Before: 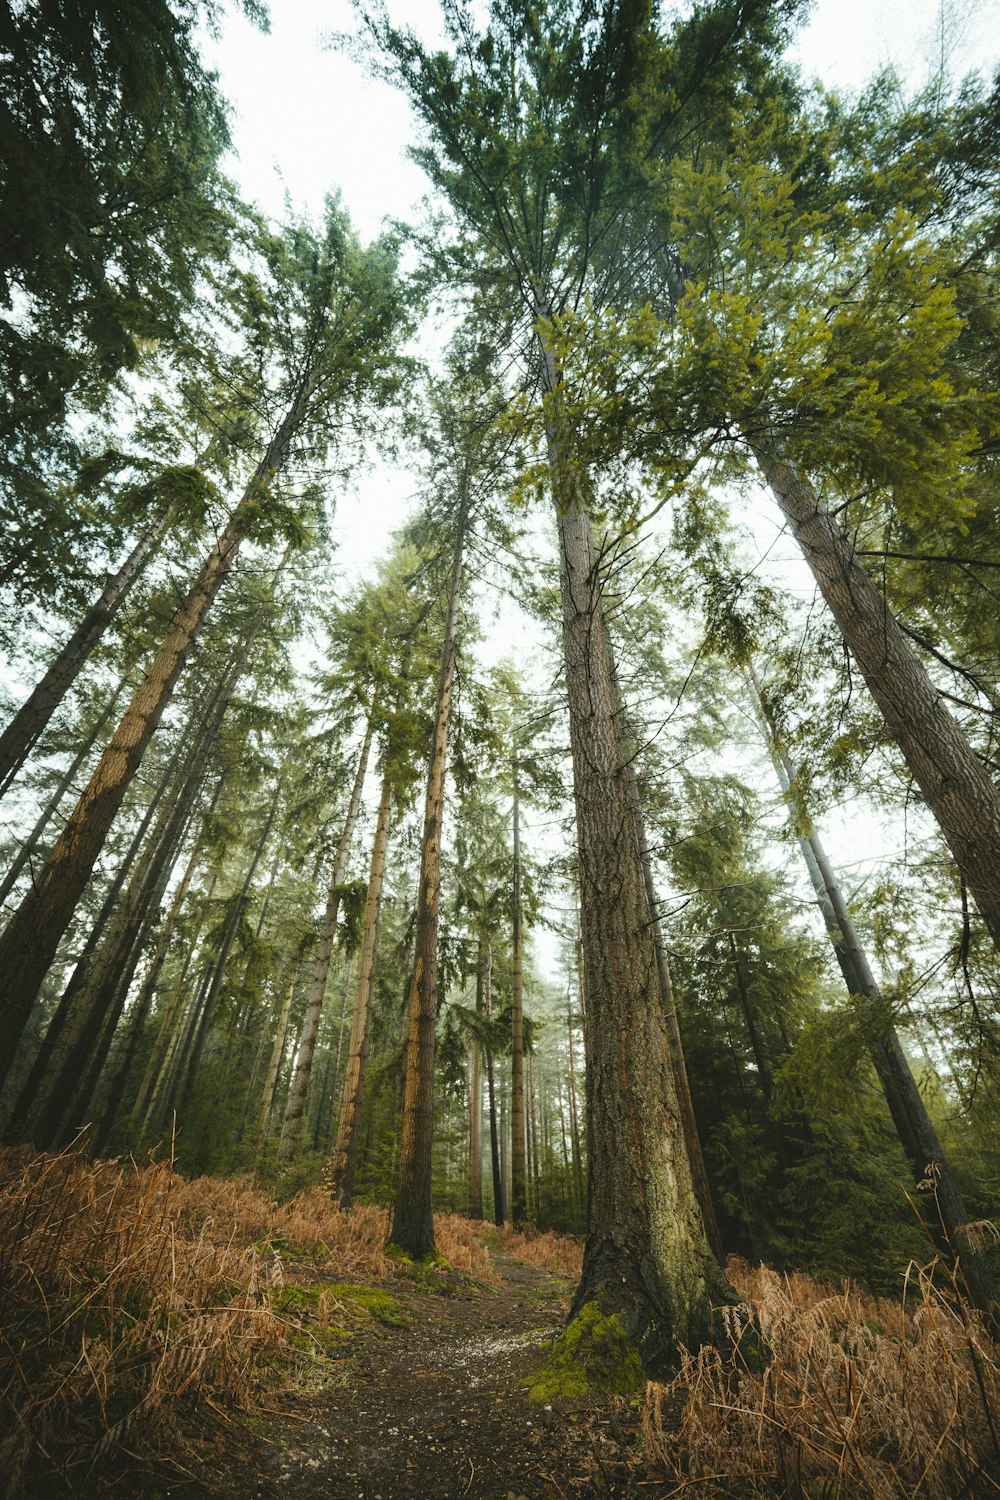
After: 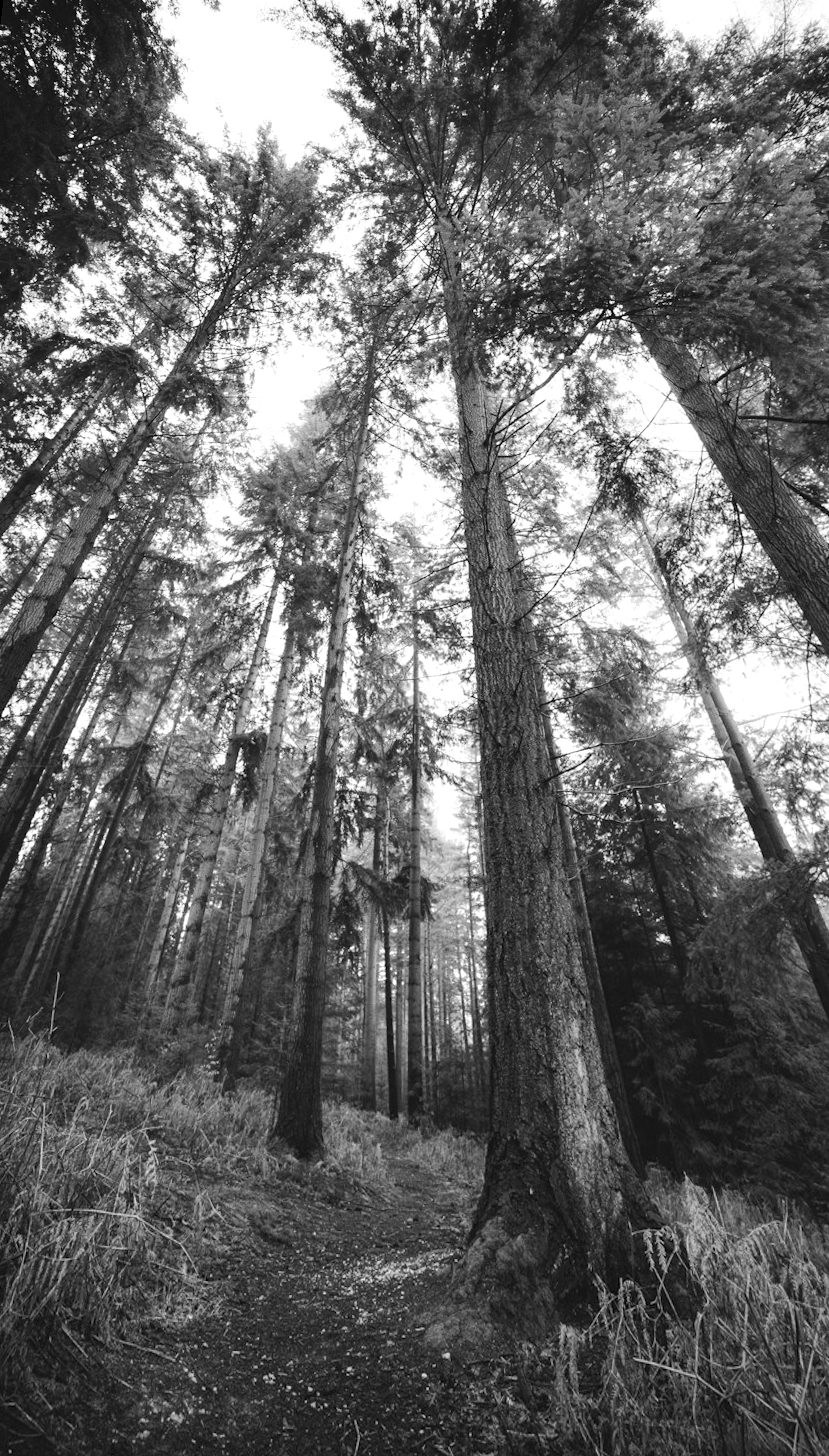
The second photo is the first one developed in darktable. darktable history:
tone equalizer: -8 EV -0.417 EV, -7 EV -0.389 EV, -6 EV -0.333 EV, -5 EV -0.222 EV, -3 EV 0.222 EV, -2 EV 0.333 EV, -1 EV 0.389 EV, +0 EV 0.417 EV, edges refinement/feathering 500, mask exposure compensation -1.57 EV, preserve details no
color correction: highlights a* -5.94, highlights b* 11.19
rotate and perspective: rotation 0.72°, lens shift (vertical) -0.352, lens shift (horizontal) -0.051, crop left 0.152, crop right 0.859, crop top 0.019, crop bottom 0.964
monochrome: a 26.22, b 42.67, size 0.8
